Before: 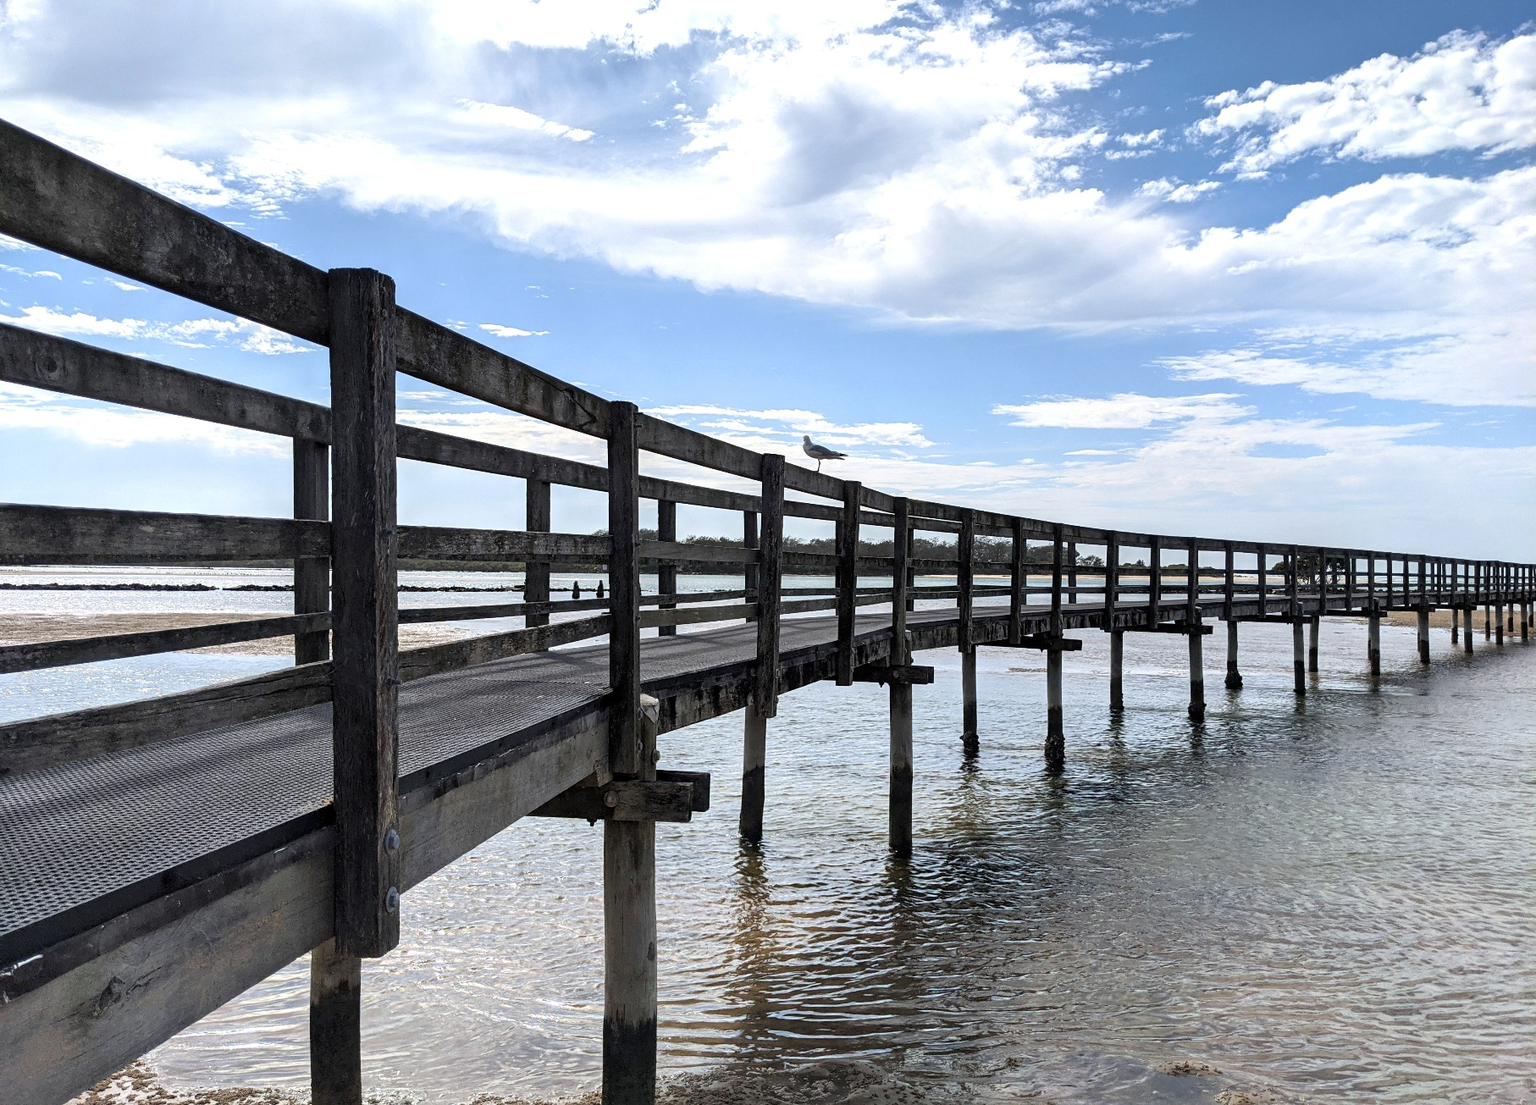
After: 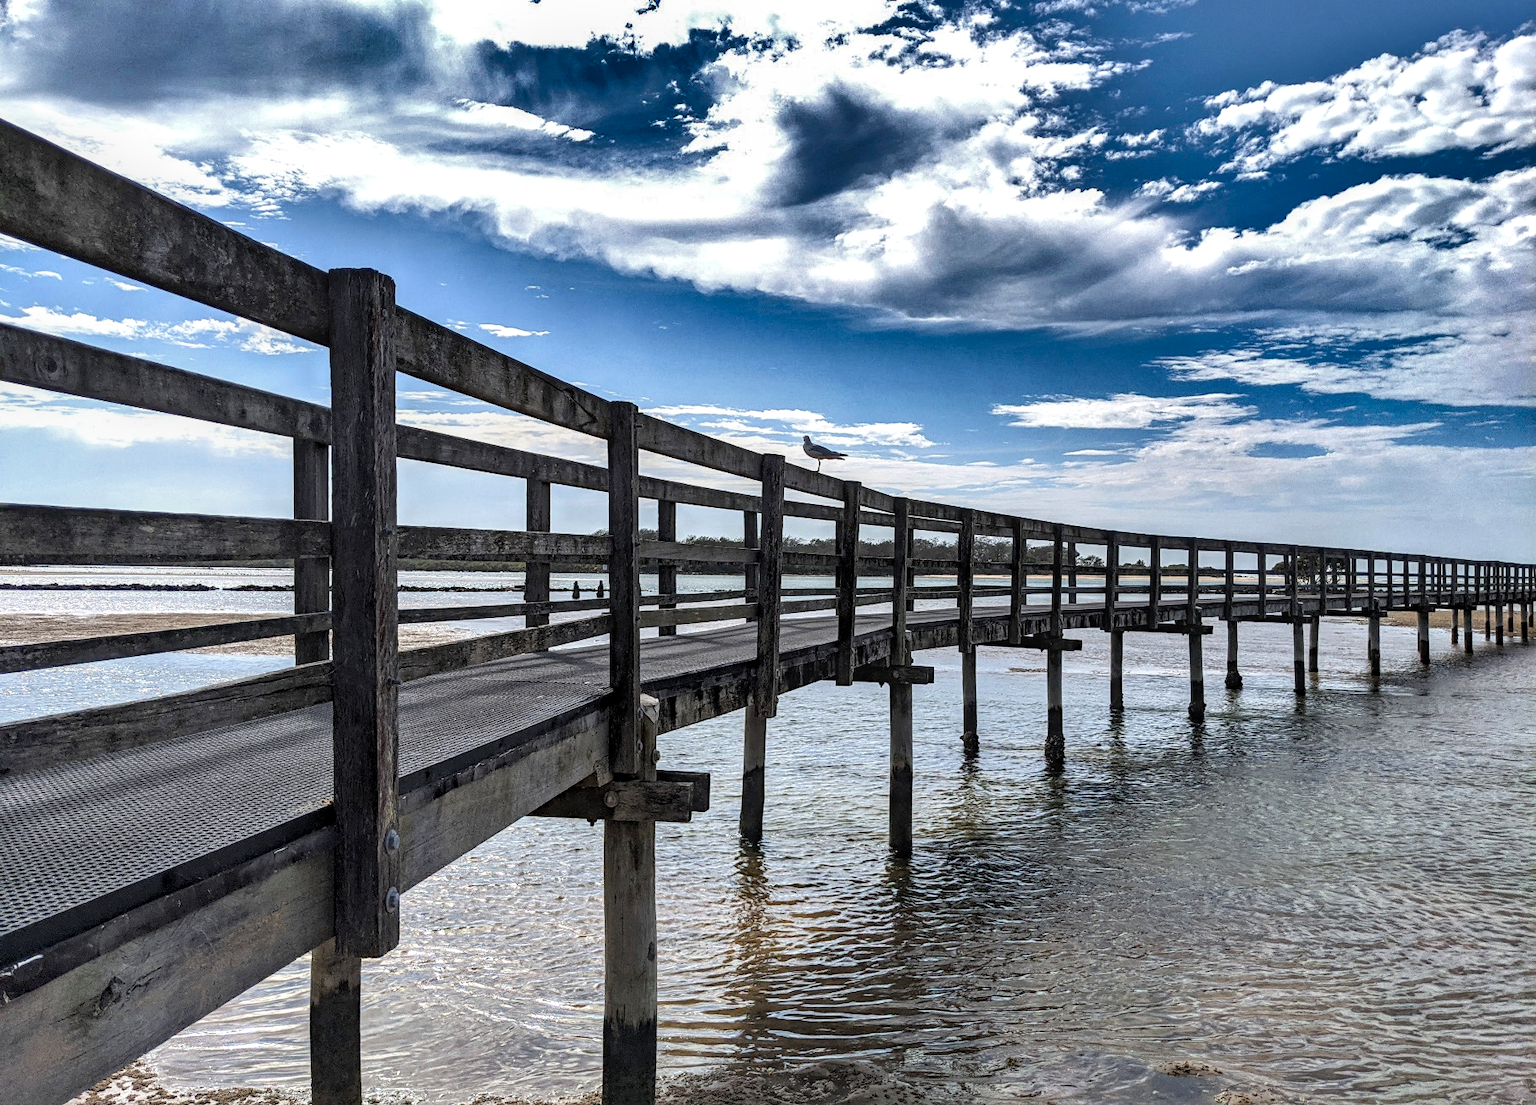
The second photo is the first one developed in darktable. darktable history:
haze removal: compatibility mode true, adaptive false
local contrast: on, module defaults
shadows and highlights: shadows 20.91, highlights -82.73, soften with gaussian
